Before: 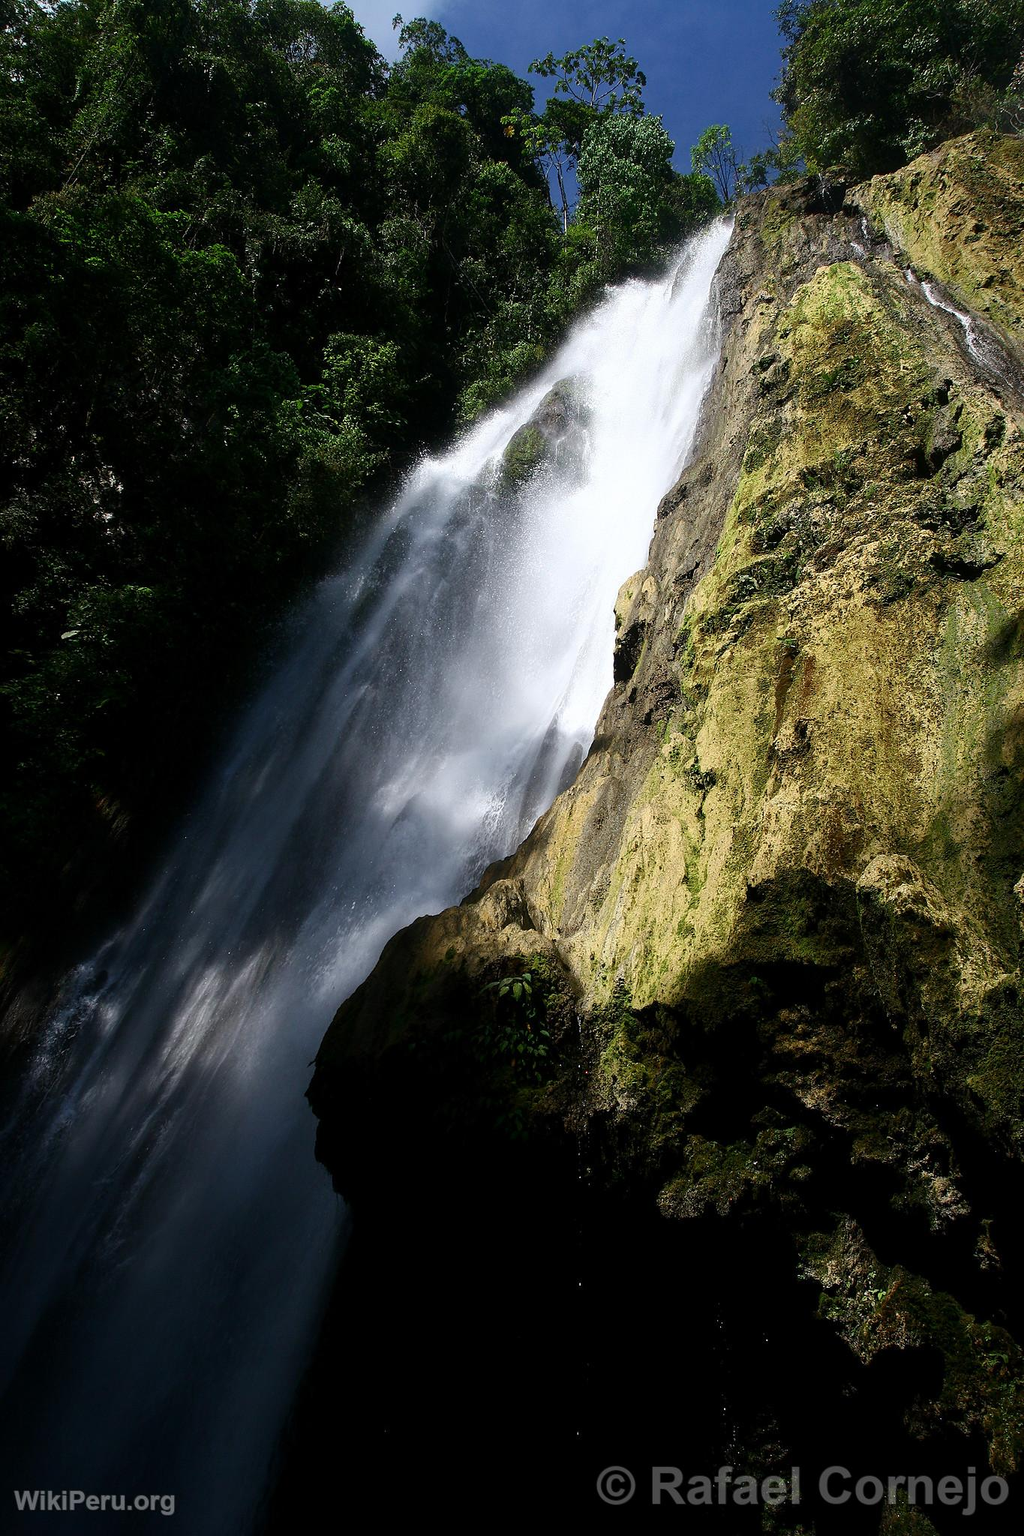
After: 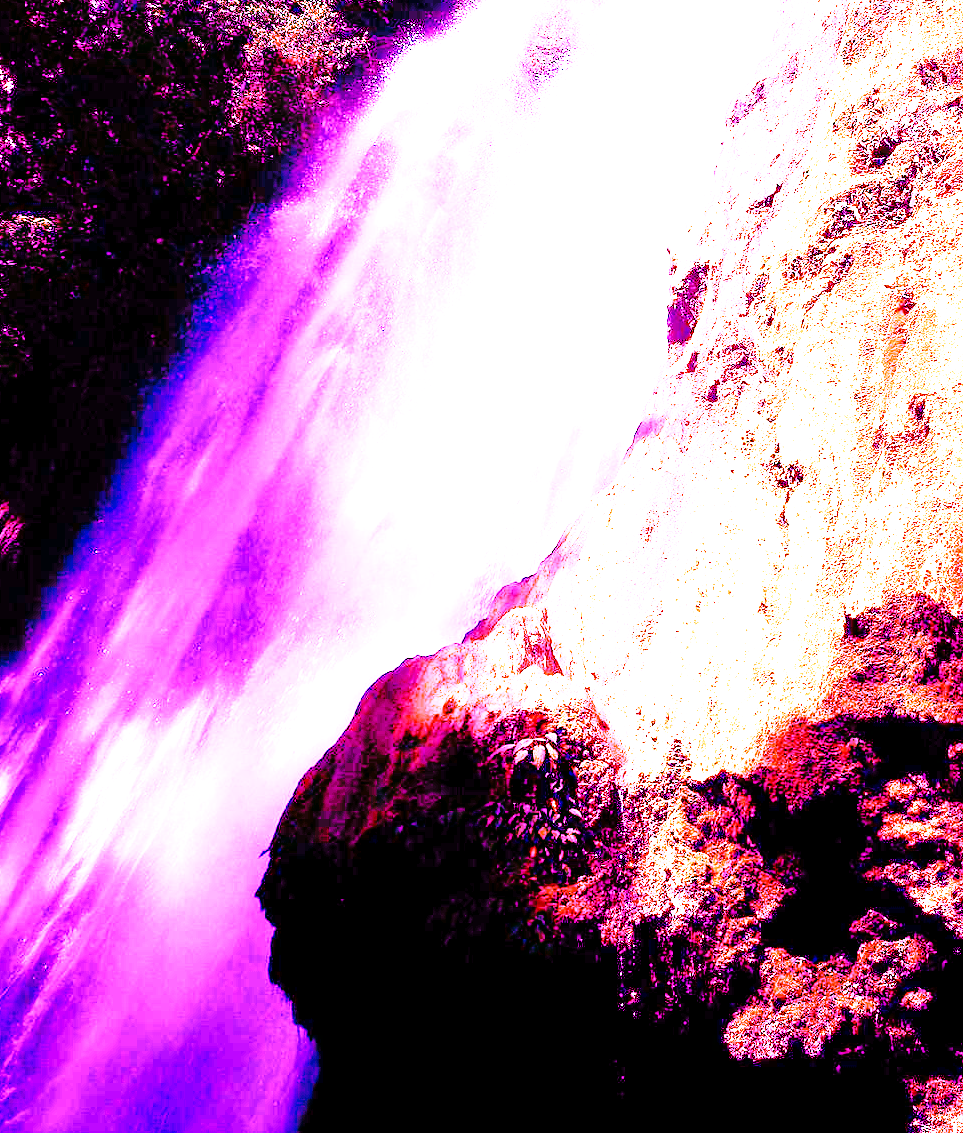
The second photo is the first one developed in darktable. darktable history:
rotate and perspective: automatic cropping original format, crop left 0, crop top 0
base curve: curves: ch0 [(0, 0) (0.028, 0.03) (0.121, 0.232) (0.46, 0.748) (0.859, 0.968) (1, 1)], preserve colors none
crop: left 11.123%, top 27.61%, right 18.3%, bottom 17.034%
tone equalizer: -7 EV 0.15 EV, -6 EV 0.6 EV, -5 EV 1.15 EV, -4 EV 1.33 EV, -3 EV 1.15 EV, -2 EV 0.6 EV, -1 EV 0.15 EV, mask exposure compensation -0.5 EV
white balance: red 8, blue 8
